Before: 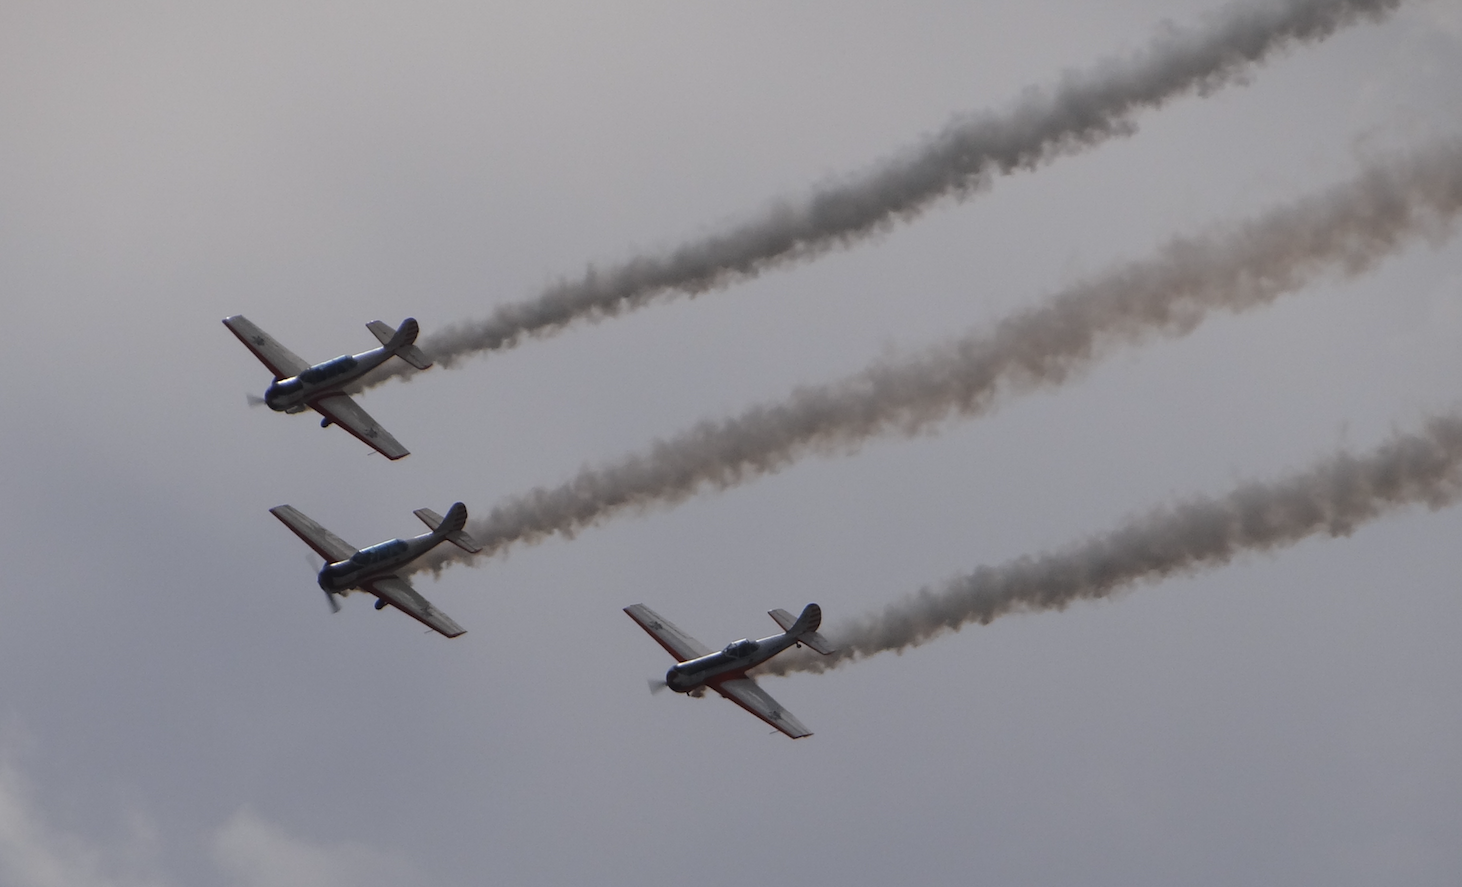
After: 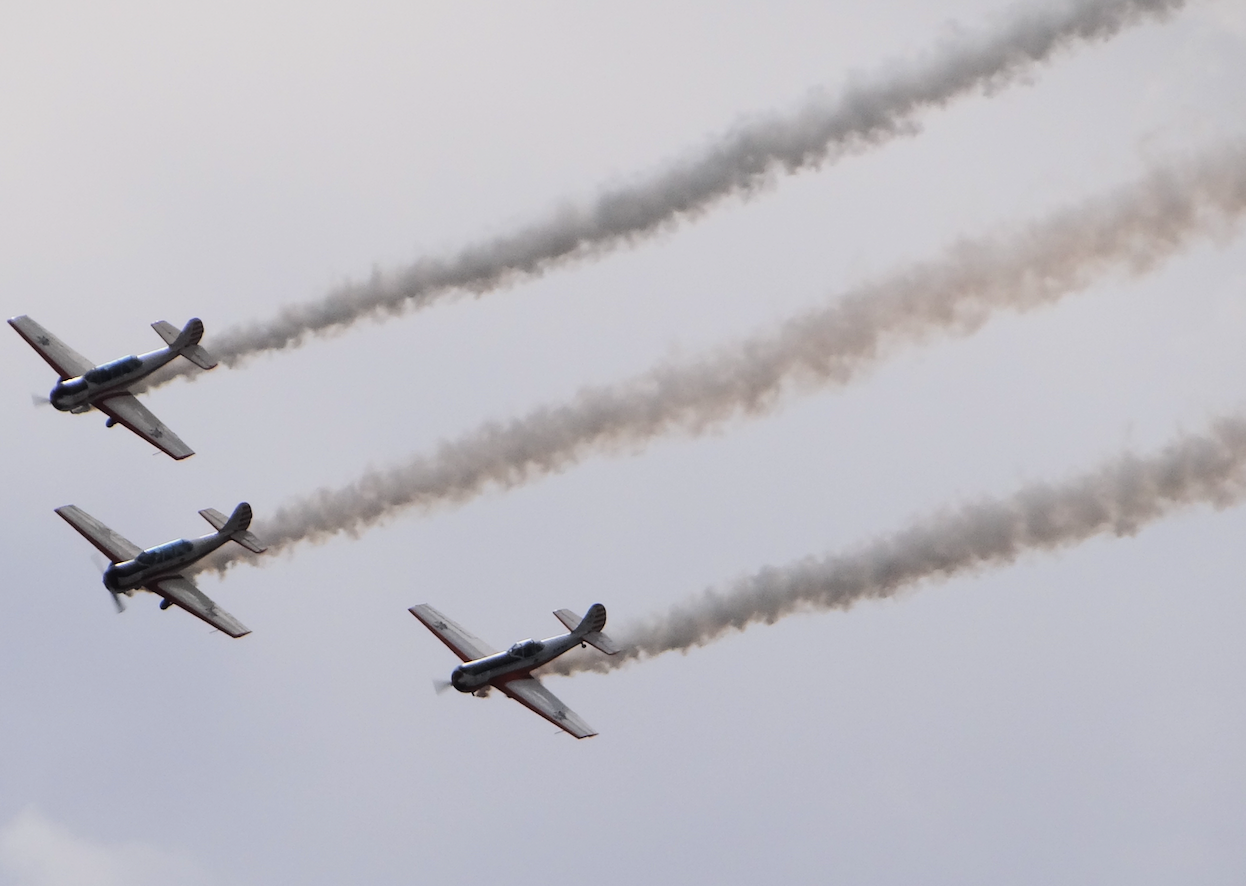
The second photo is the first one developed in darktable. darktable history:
exposure: black level correction 0.001, exposure 1.131 EV, compensate highlight preservation false
filmic rgb: black relative exposure -7.65 EV, white relative exposure 4.56 EV, hardness 3.61, contrast 1.119, color science v6 (2022), iterations of high-quality reconstruction 0
crop and rotate: left 14.72%
